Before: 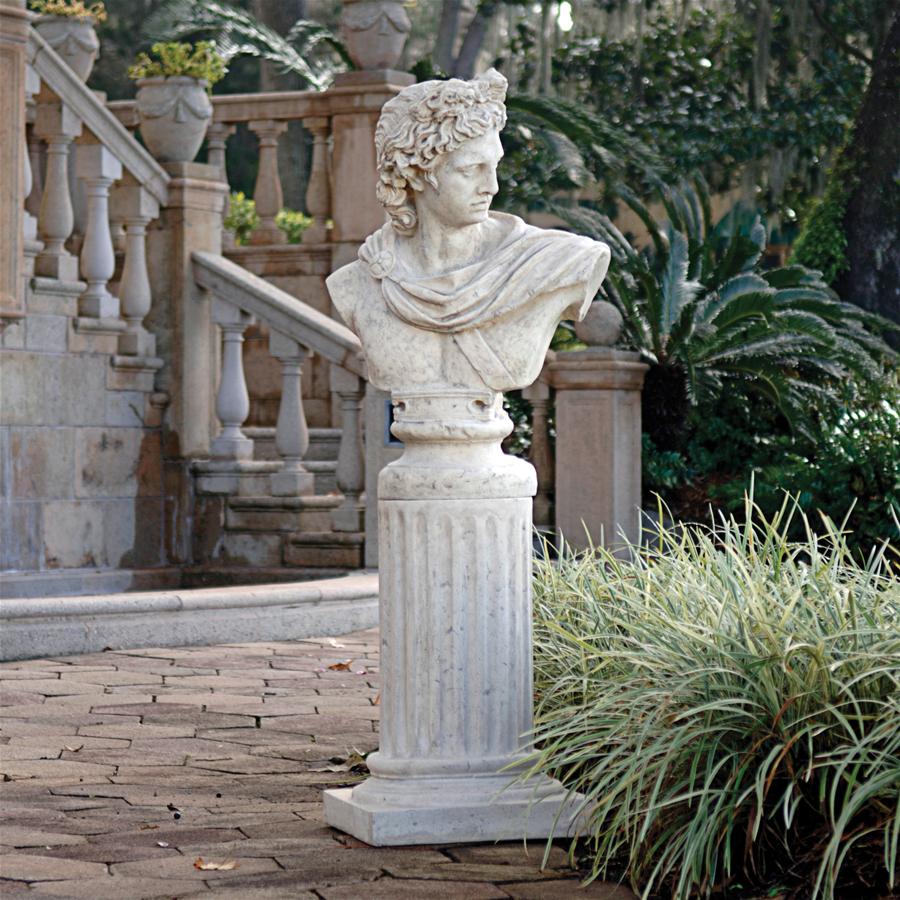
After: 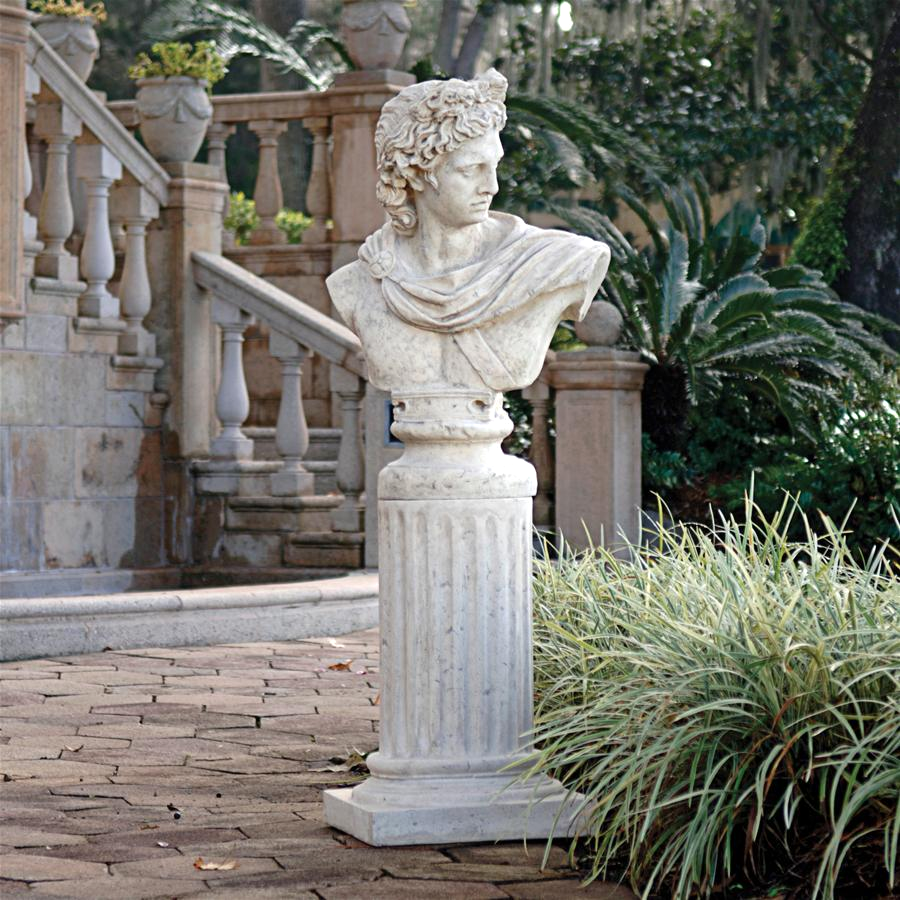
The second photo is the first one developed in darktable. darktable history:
exposure: exposure 0.129 EV, compensate exposure bias true, compensate highlight preservation false
